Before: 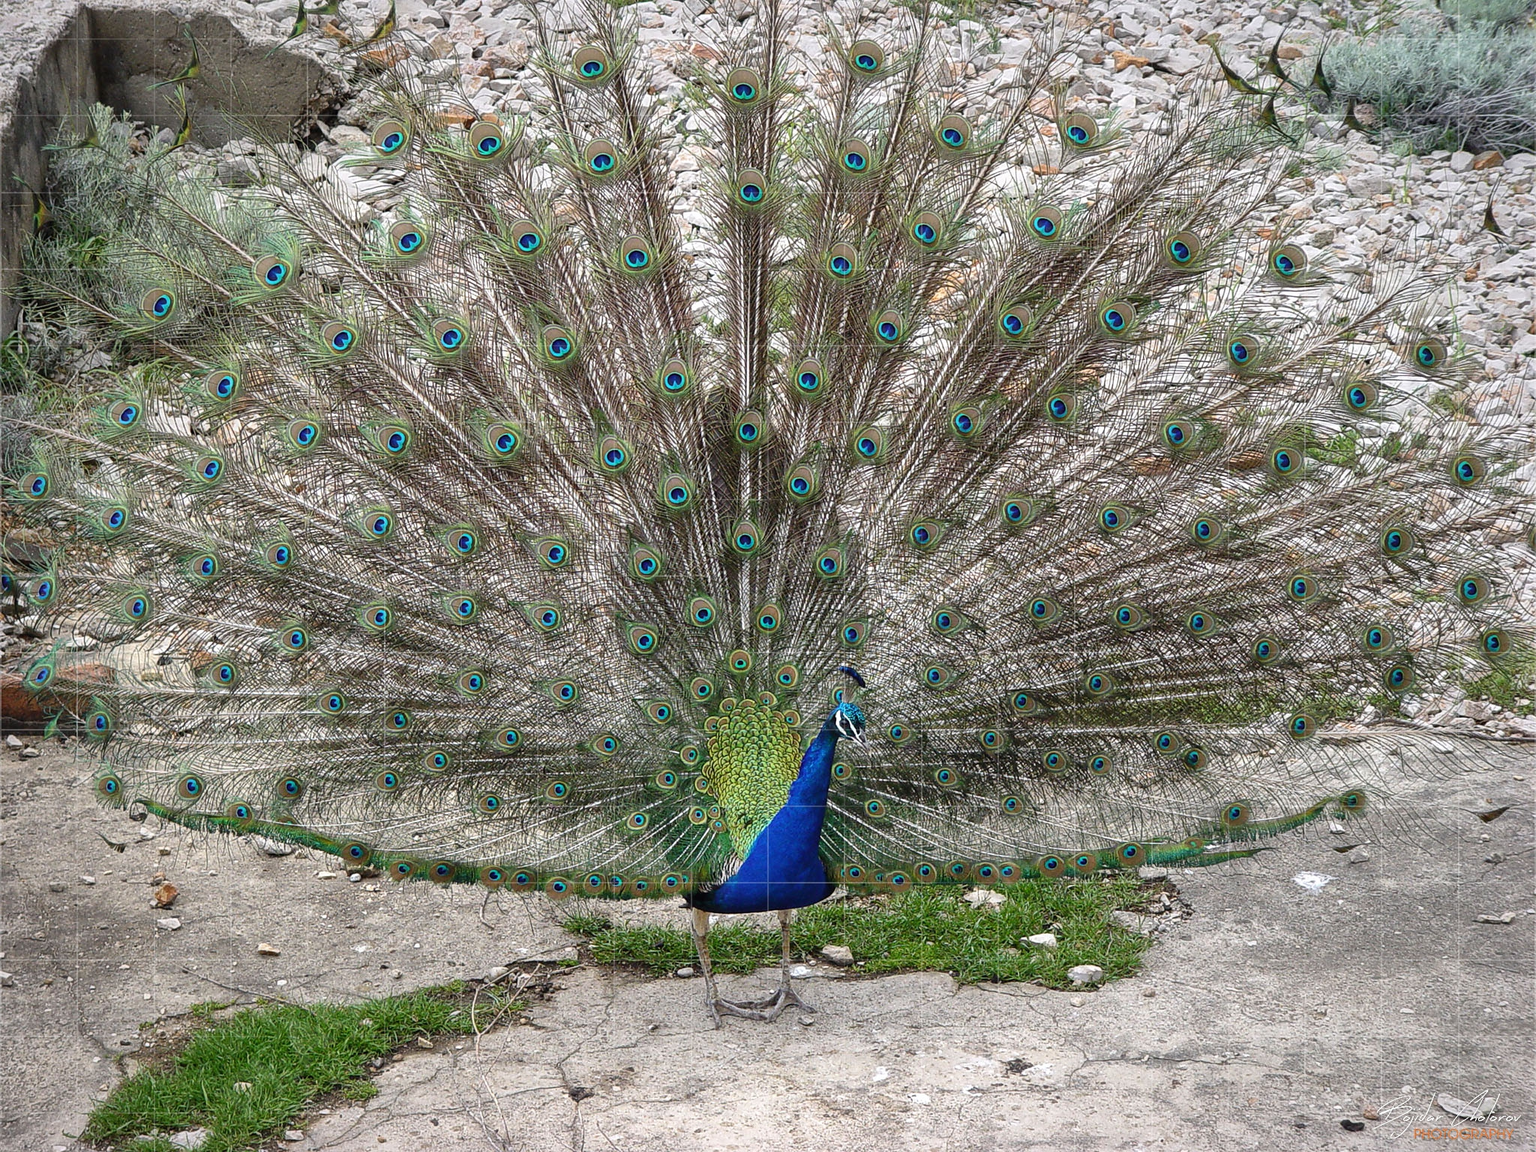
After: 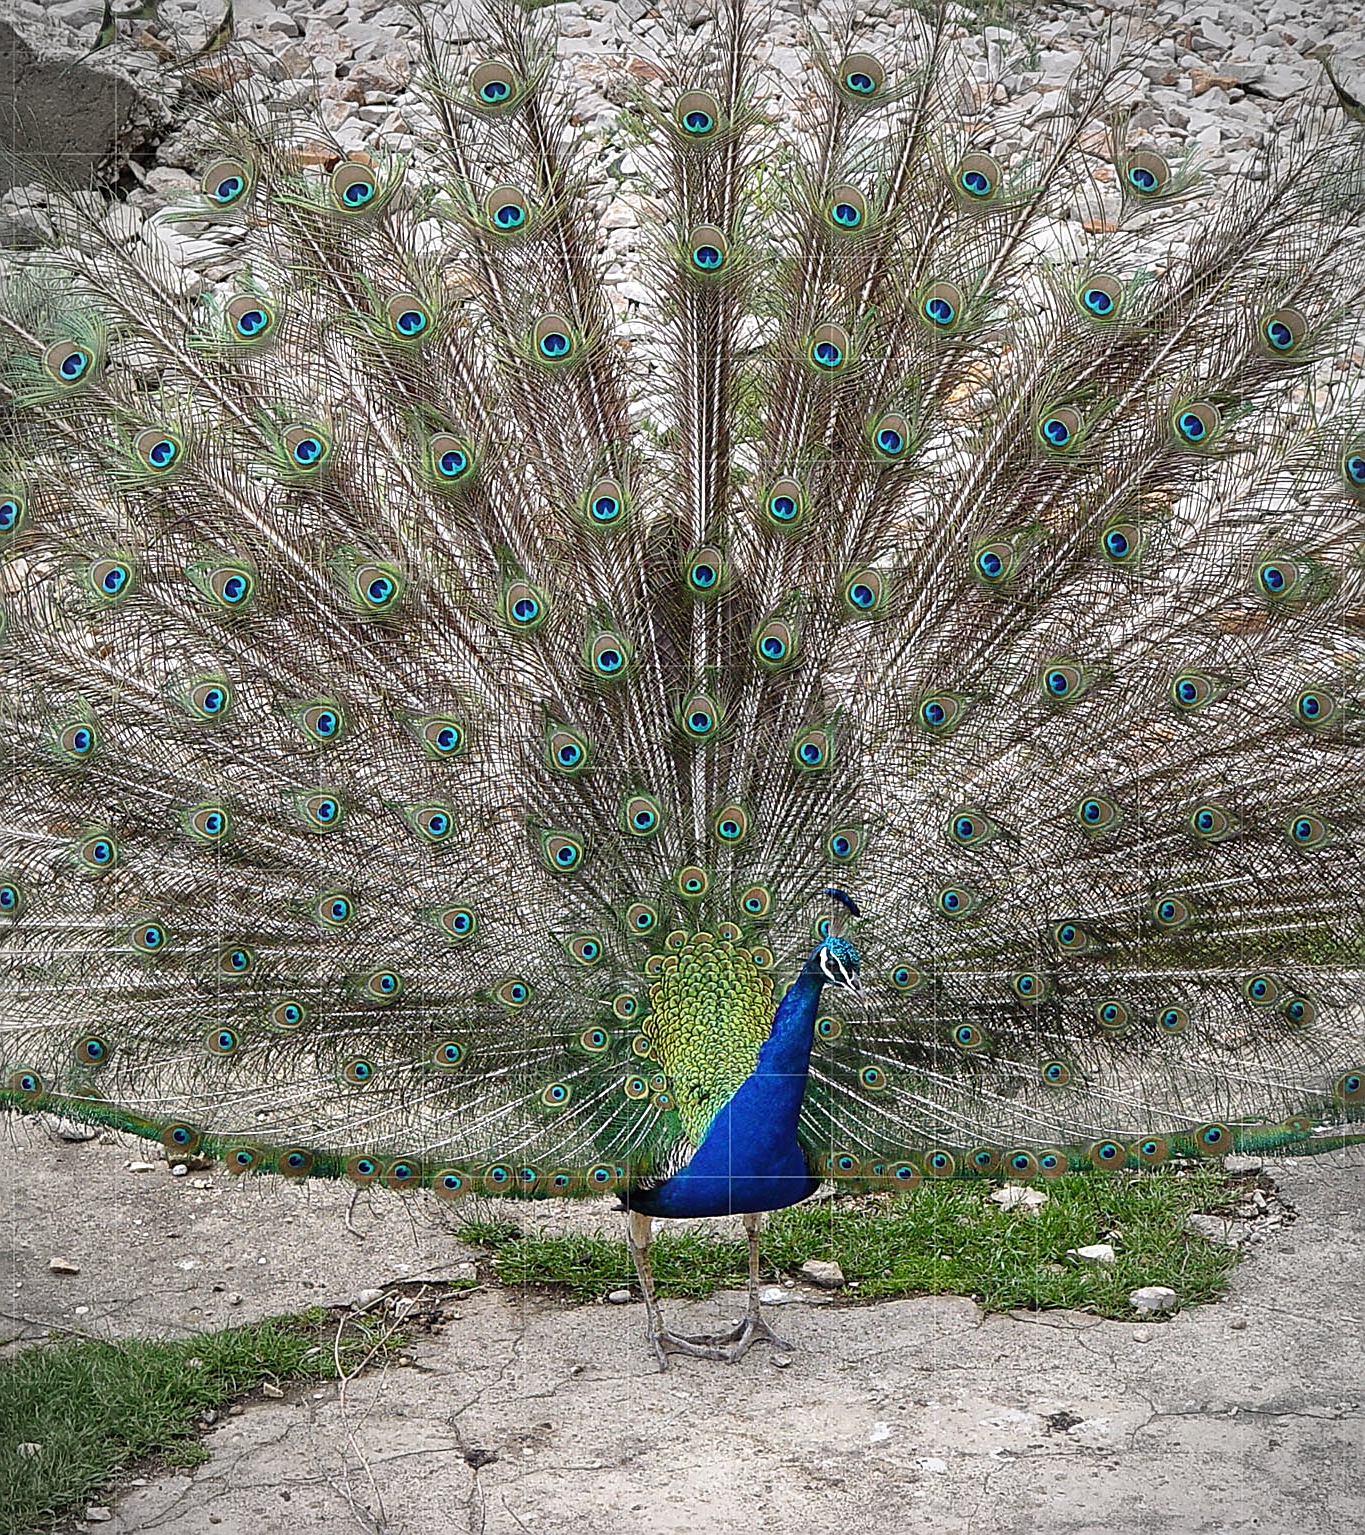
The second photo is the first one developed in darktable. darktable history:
sharpen: on, module defaults
crop and rotate: left 14.385%, right 18.948%
vignetting: fall-off radius 45%, brightness -0.33
